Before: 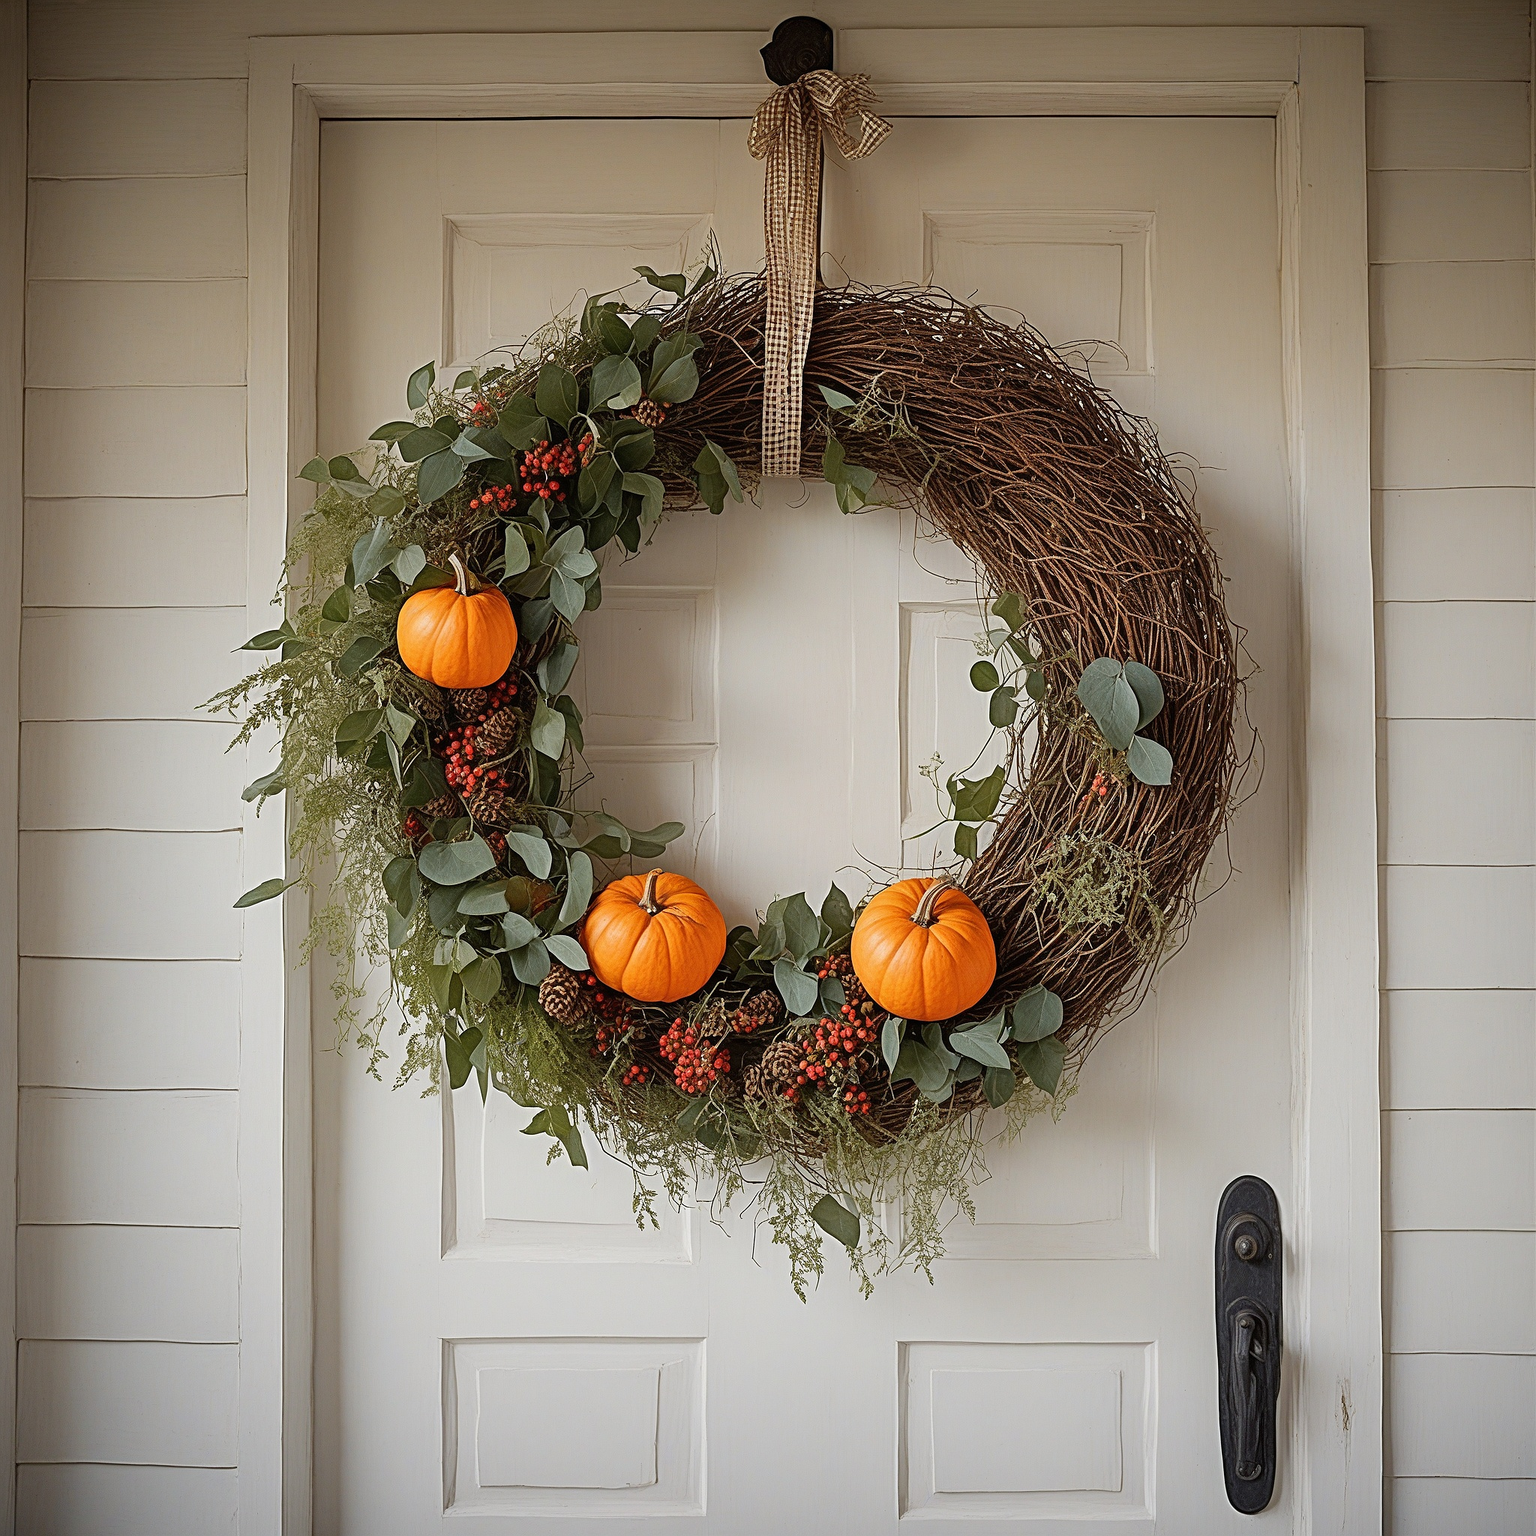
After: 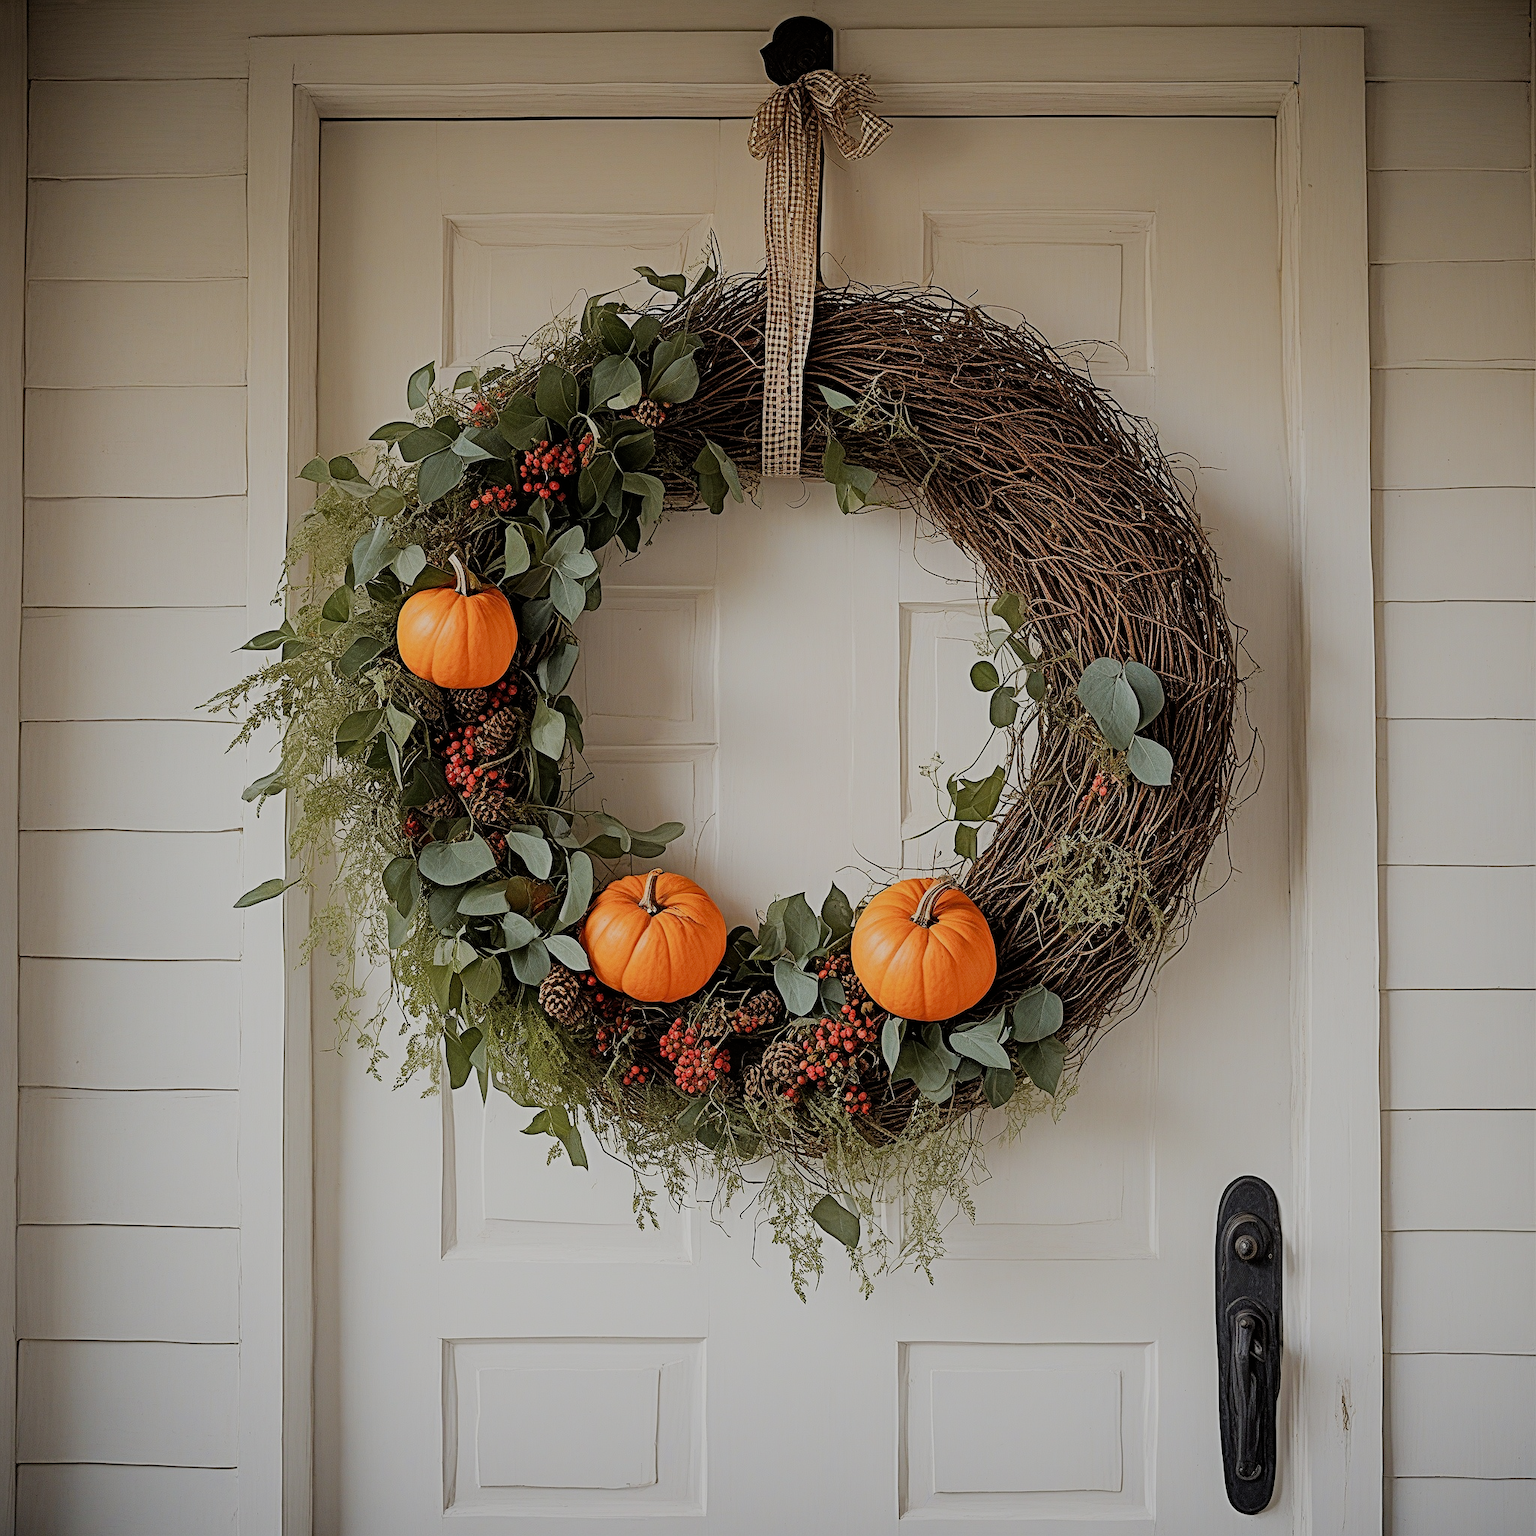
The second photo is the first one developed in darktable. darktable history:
filmic rgb: black relative exposure -7.19 EV, white relative exposure 5.35 EV, hardness 3.02, iterations of high-quality reconstruction 0
